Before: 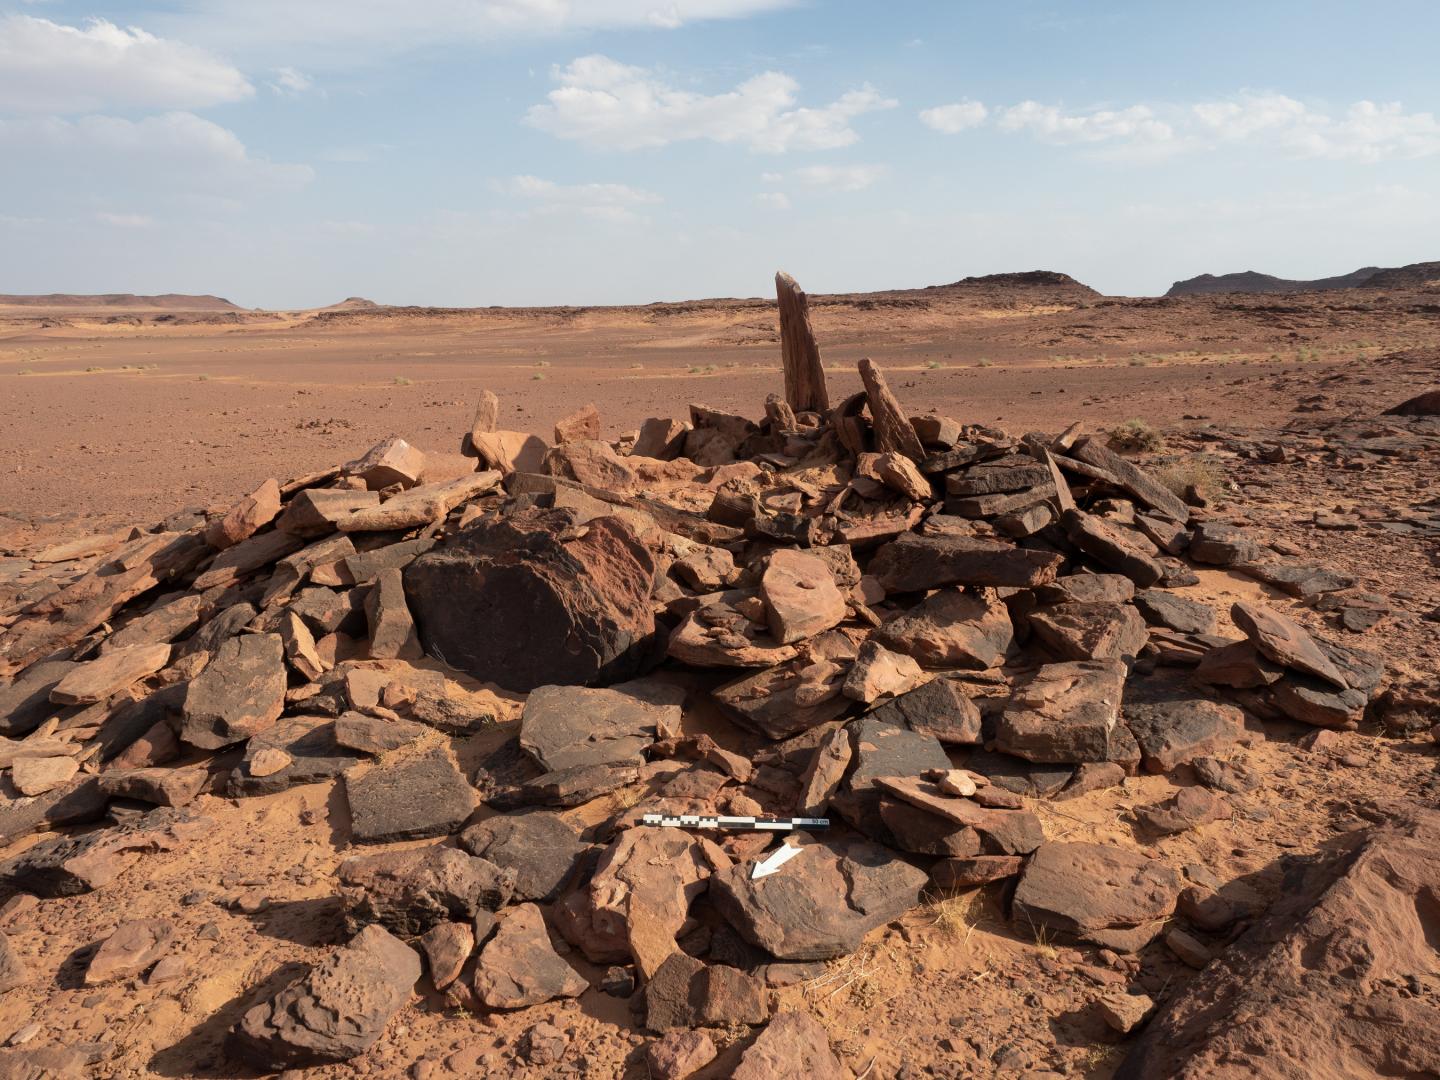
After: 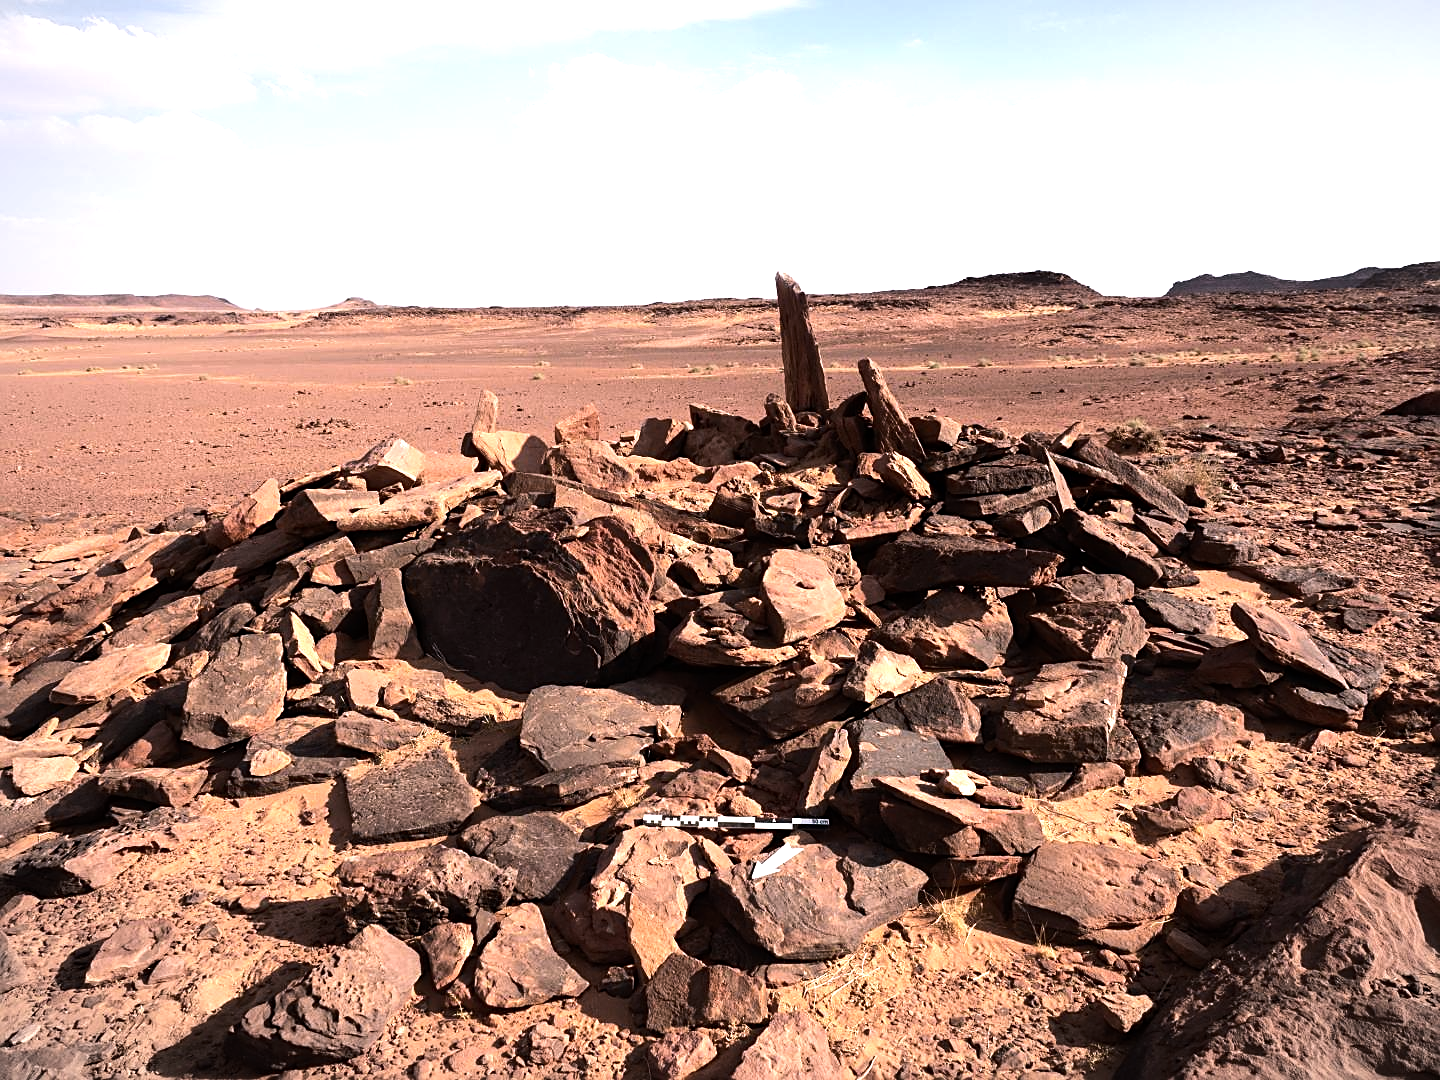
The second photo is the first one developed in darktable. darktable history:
vignetting: fall-off start 100%, brightness -0.282, width/height ratio 1.31
tone equalizer: -8 EV -1.08 EV, -7 EV -1.01 EV, -6 EV -0.867 EV, -5 EV -0.578 EV, -3 EV 0.578 EV, -2 EV 0.867 EV, -1 EV 1.01 EV, +0 EV 1.08 EV, edges refinement/feathering 500, mask exposure compensation -1.57 EV, preserve details no
sharpen: on, module defaults
white balance: red 1.05, blue 1.072
